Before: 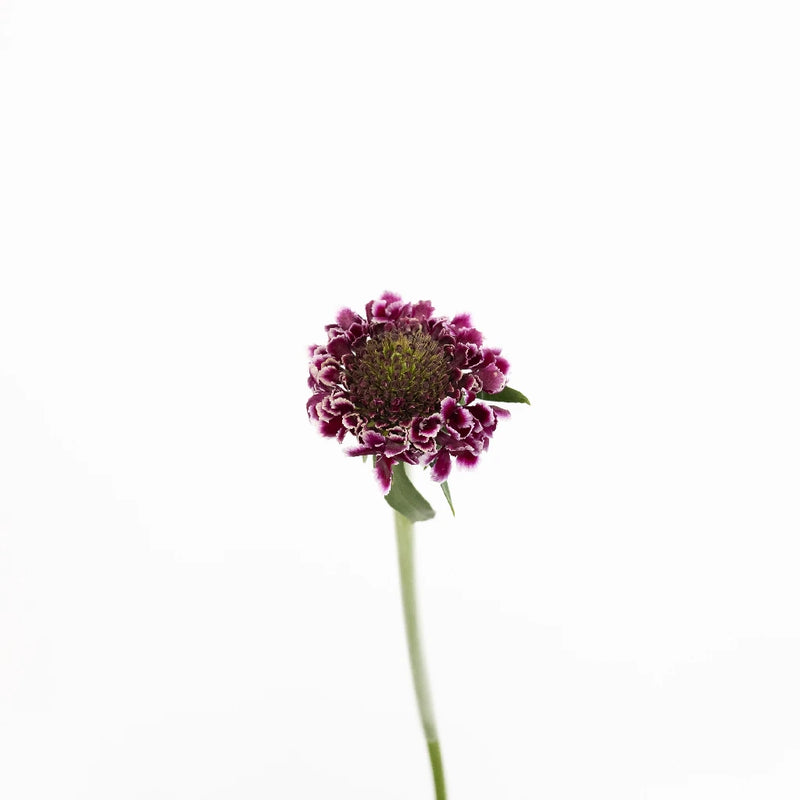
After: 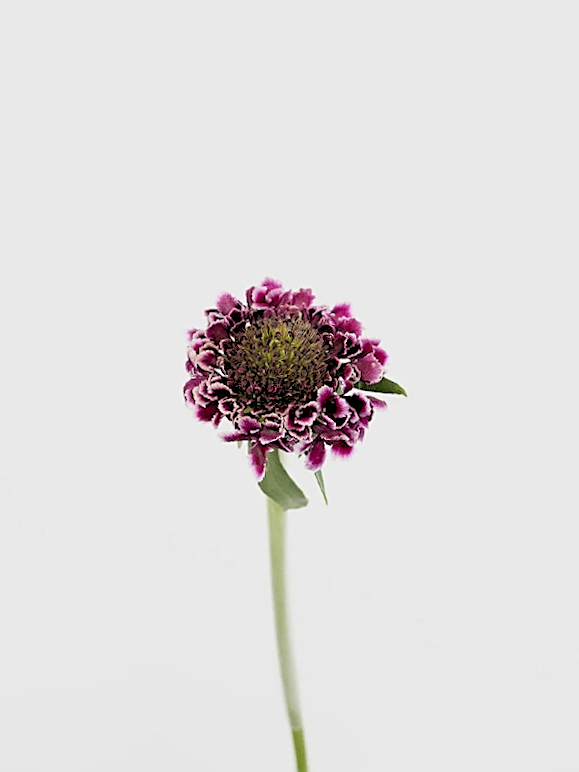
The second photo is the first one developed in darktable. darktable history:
rgb levels: preserve colors sum RGB, levels [[0.038, 0.433, 0.934], [0, 0.5, 1], [0, 0.5, 1]]
crop and rotate: angle -3.27°, left 14.277%, top 0.028%, right 10.766%, bottom 0.028%
rotate and perspective: rotation -1.17°, automatic cropping off
sharpen: on, module defaults
